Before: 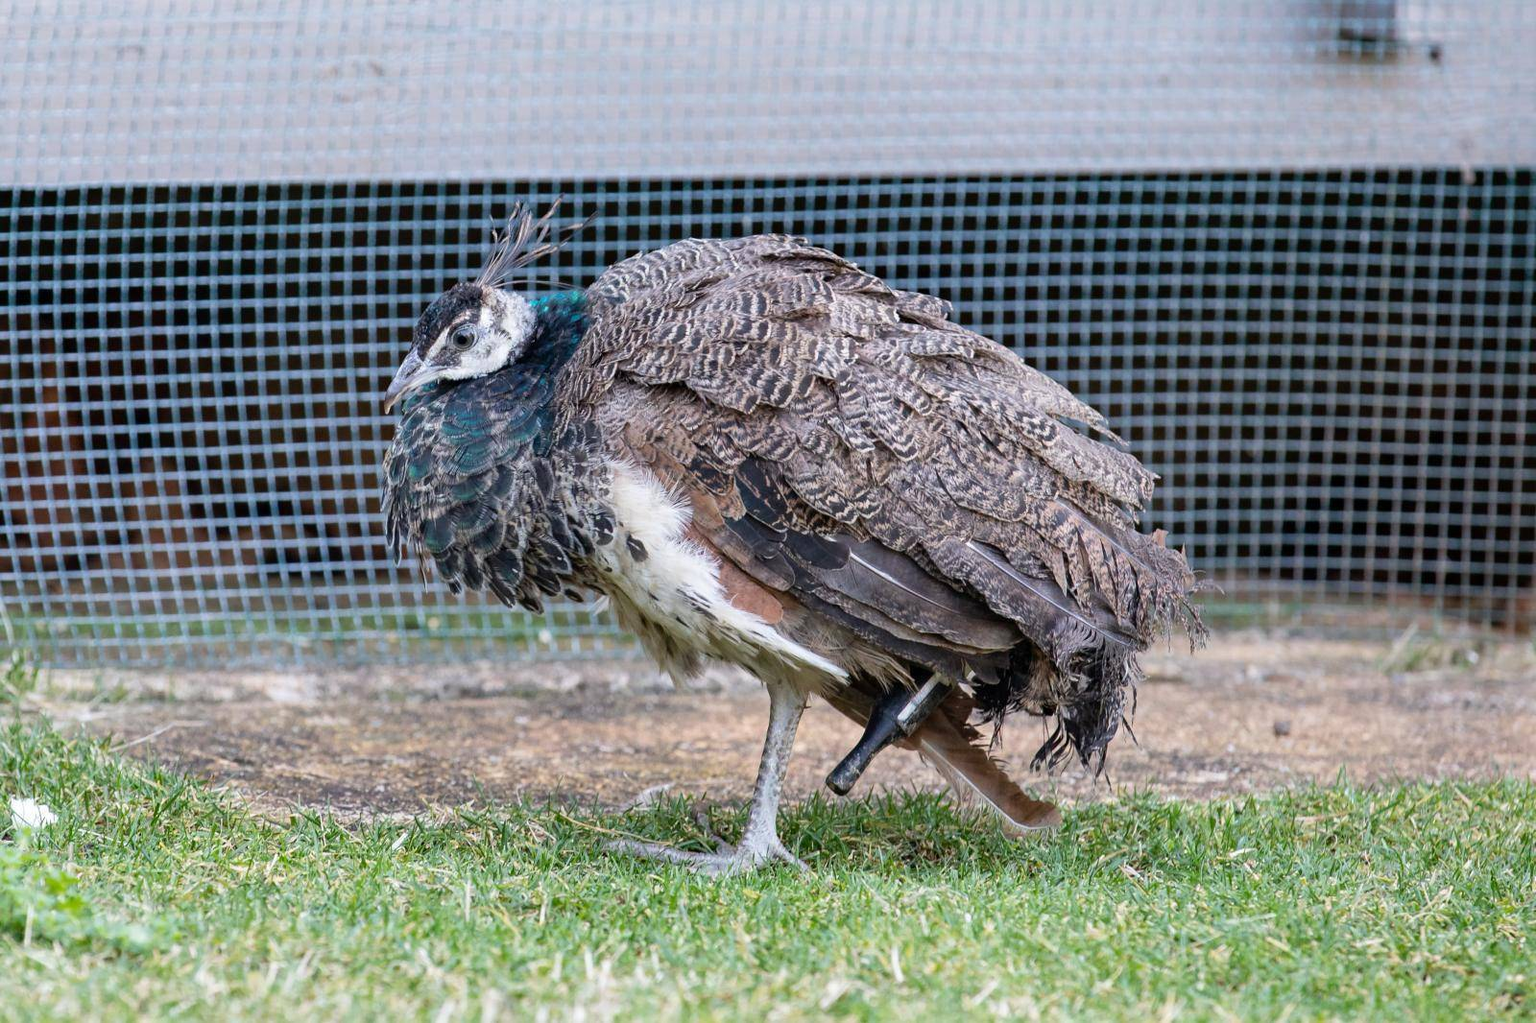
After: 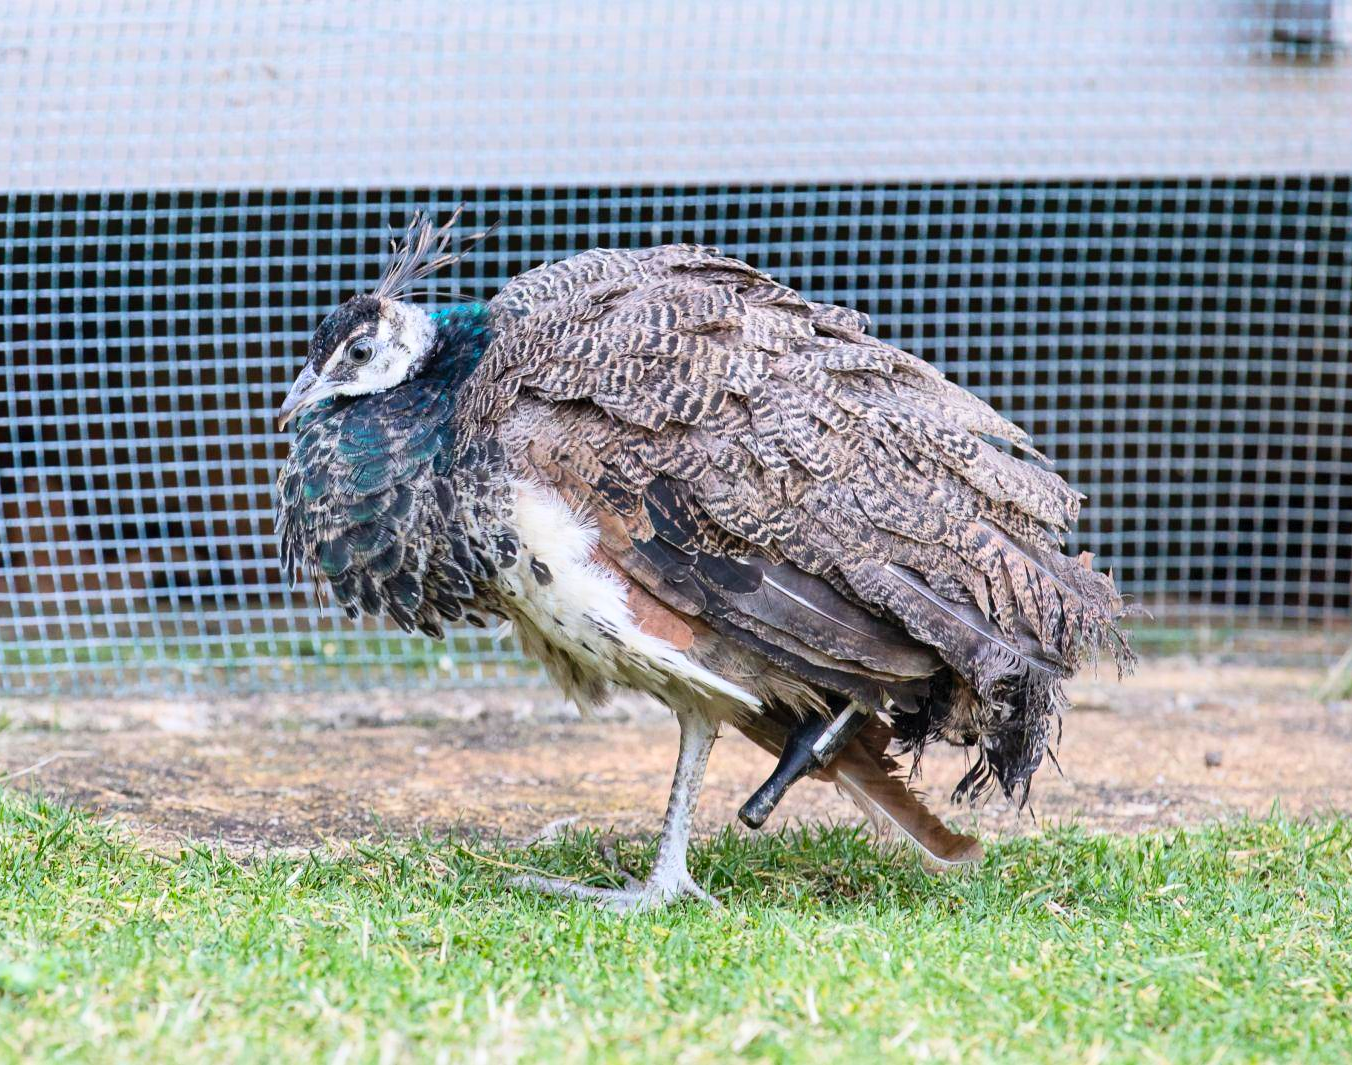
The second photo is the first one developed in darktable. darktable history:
crop: left 7.677%, right 7.787%
tone equalizer: edges refinement/feathering 500, mask exposure compensation -1.57 EV, preserve details no
contrast brightness saturation: contrast 0.203, brightness 0.16, saturation 0.215
